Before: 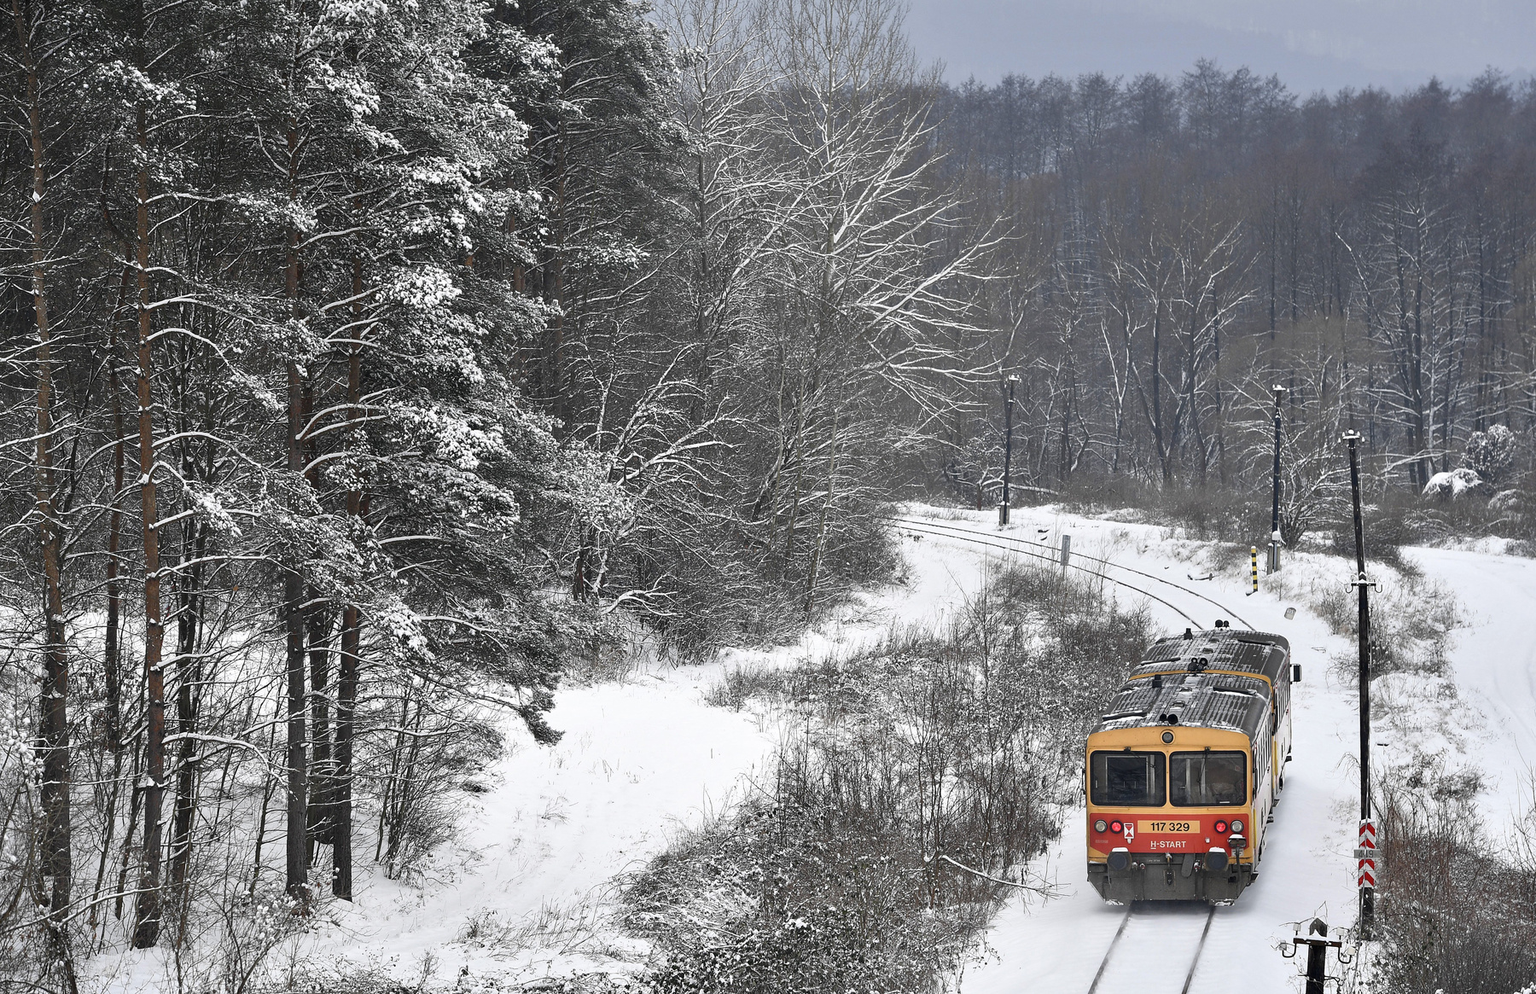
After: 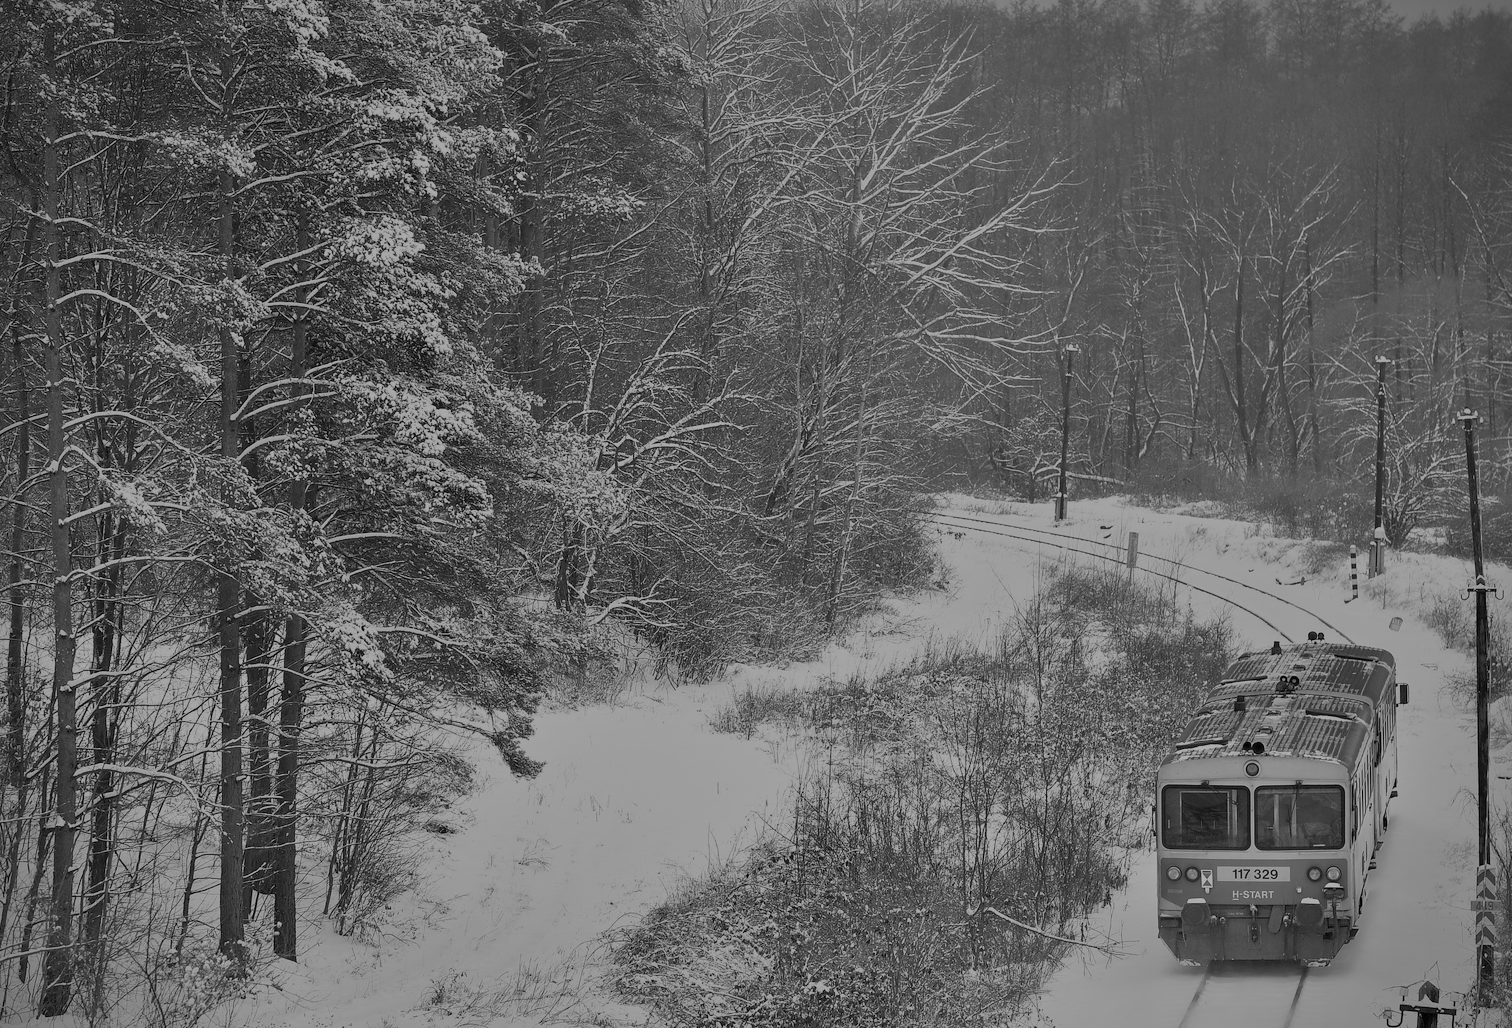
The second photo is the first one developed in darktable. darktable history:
color correction: highlights a* -10.69, highlights b* -19.19
shadows and highlights: on, module defaults
white balance: red 0.983, blue 1.036
filmic rgb: black relative exposure -13 EV, threshold 3 EV, target white luminance 85%, hardness 6.3, latitude 42.11%, contrast 0.858, shadows ↔ highlights balance 8.63%, color science v4 (2020), enable highlight reconstruction true
tone equalizer: on, module defaults
monochrome: a 26.22, b 42.67, size 0.8
crop: left 6.446%, top 8.188%, right 9.538%, bottom 3.548%
vignetting: fall-off start 91.19%
